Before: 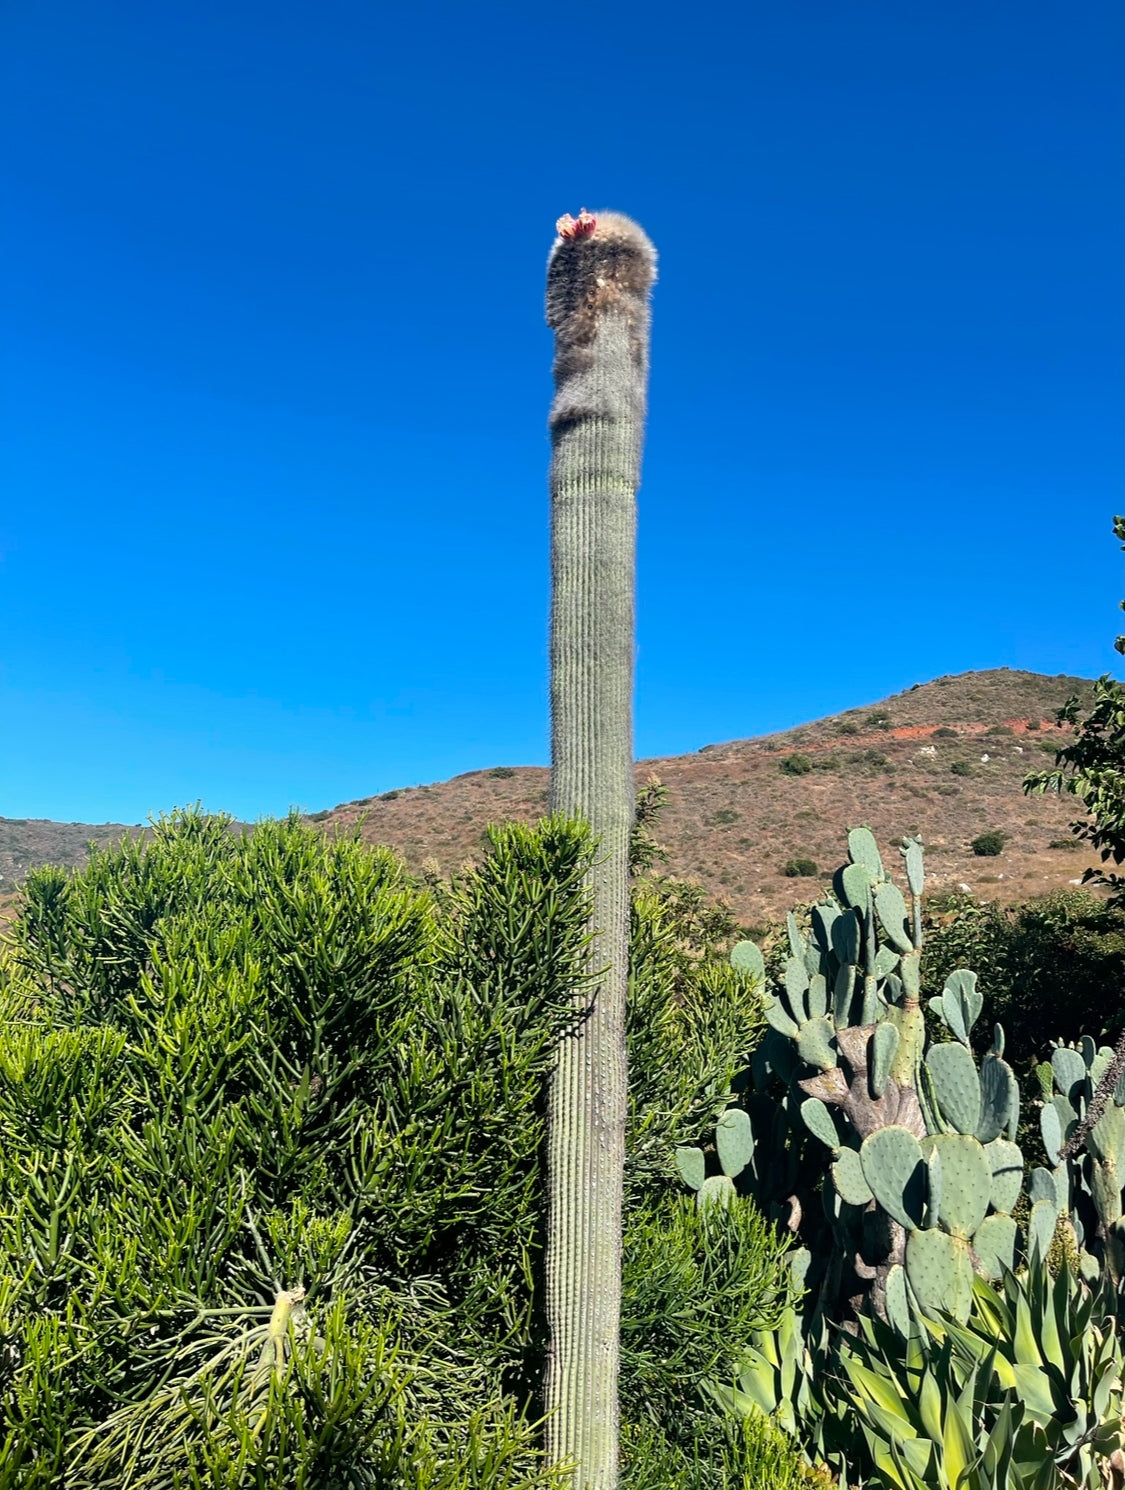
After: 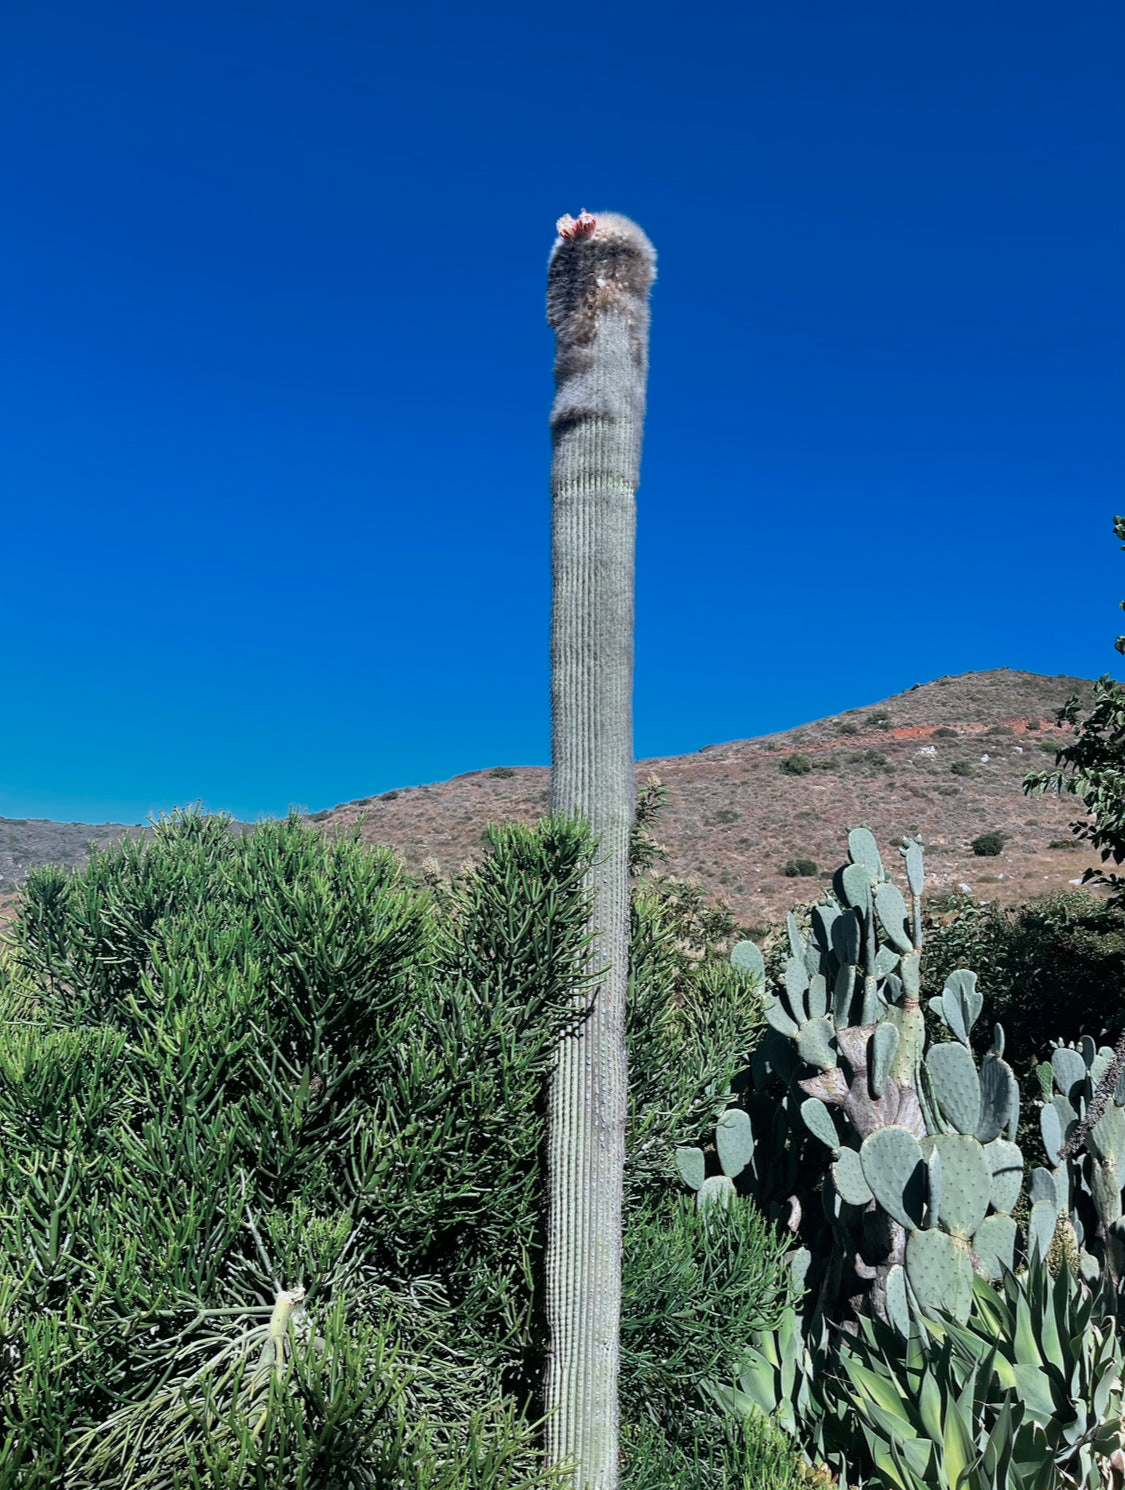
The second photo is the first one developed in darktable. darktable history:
color correction: highlights a* -2.24, highlights b* -18.1
color zones: curves: ch0 [(0, 0.5) (0.125, 0.4) (0.25, 0.5) (0.375, 0.4) (0.5, 0.4) (0.625, 0.35) (0.75, 0.35) (0.875, 0.5)]; ch1 [(0, 0.35) (0.125, 0.45) (0.25, 0.35) (0.375, 0.35) (0.5, 0.35) (0.625, 0.35) (0.75, 0.45) (0.875, 0.35)]; ch2 [(0, 0.6) (0.125, 0.5) (0.25, 0.5) (0.375, 0.6) (0.5, 0.6) (0.625, 0.5) (0.75, 0.5) (0.875, 0.5)]
